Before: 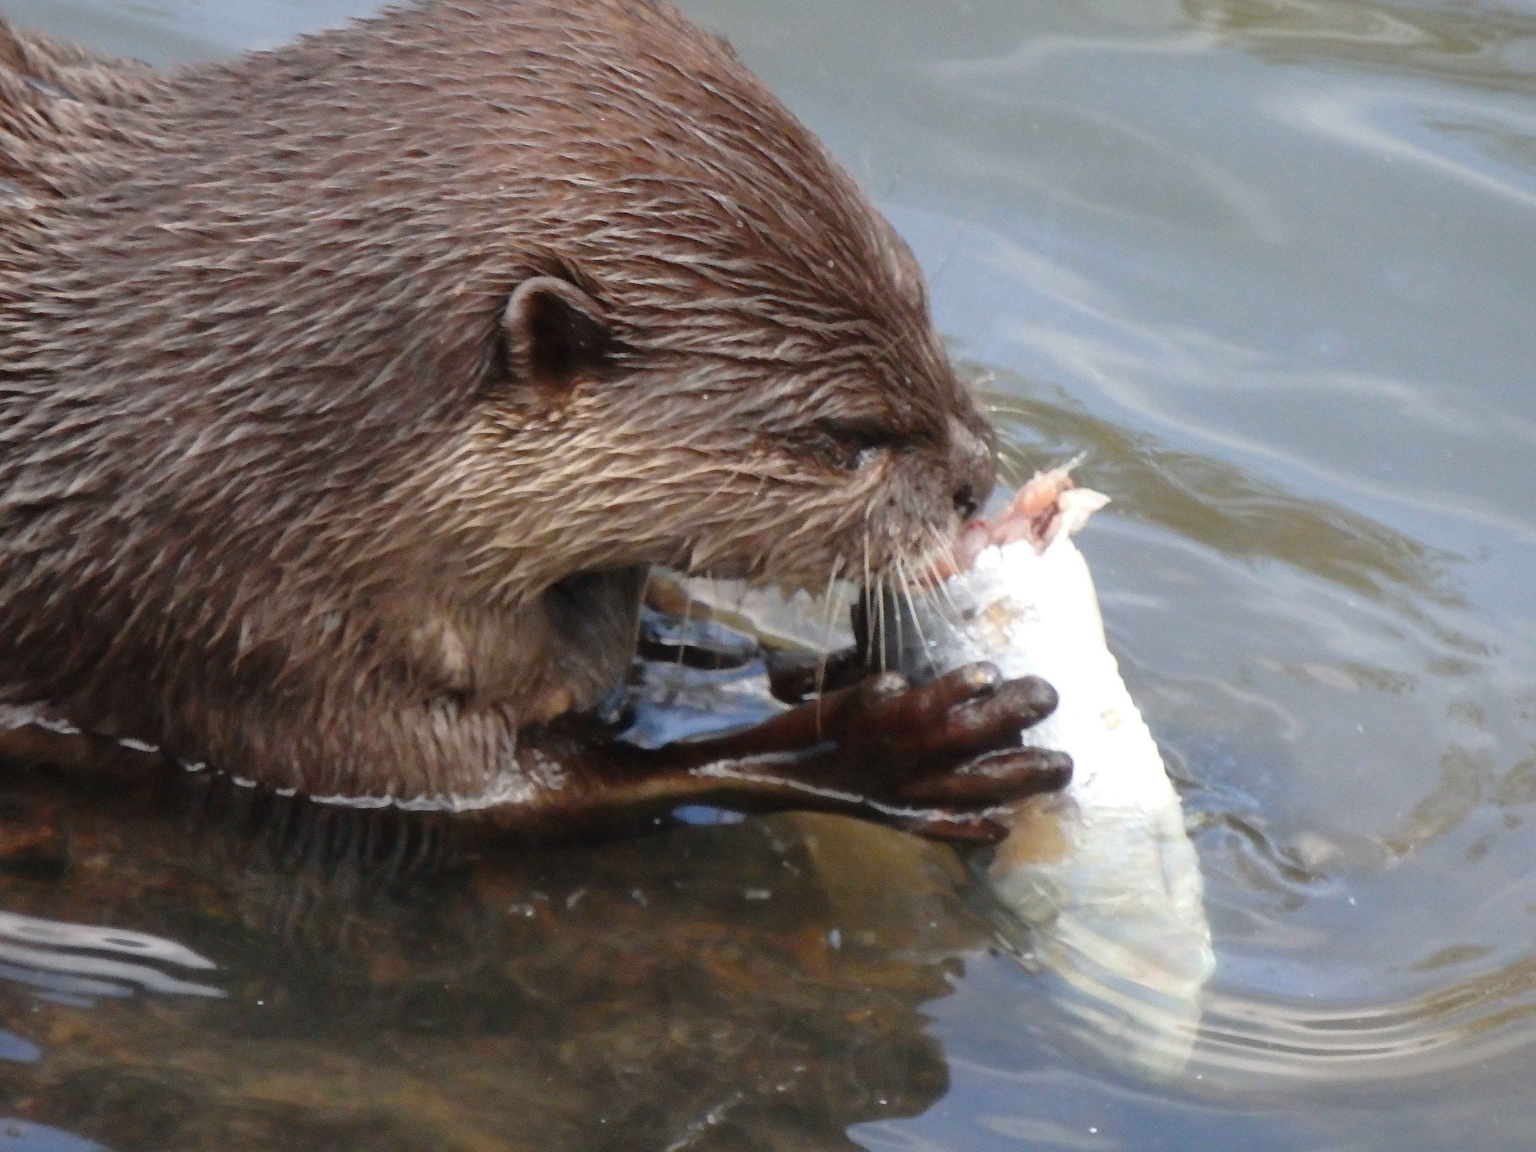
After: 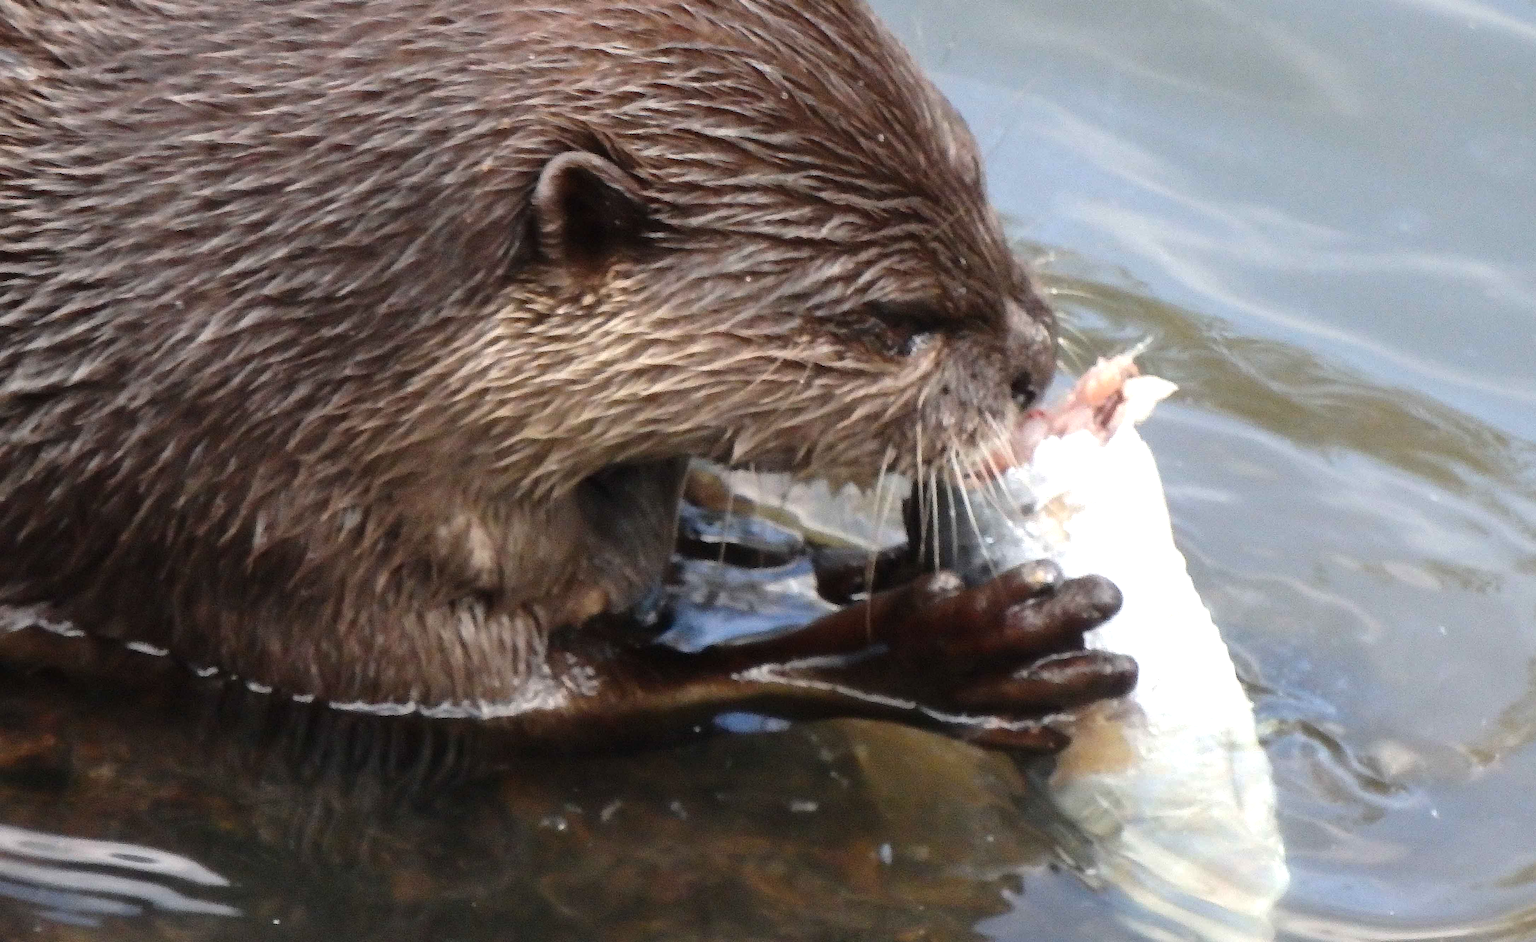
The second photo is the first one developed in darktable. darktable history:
crop and rotate: angle 0.03°, top 11.643%, right 5.651%, bottom 11.189%
tone equalizer: -8 EV -0.417 EV, -7 EV -0.389 EV, -6 EV -0.333 EV, -5 EV -0.222 EV, -3 EV 0.222 EV, -2 EV 0.333 EV, -1 EV 0.389 EV, +0 EV 0.417 EV, edges refinement/feathering 500, mask exposure compensation -1.57 EV, preserve details no
